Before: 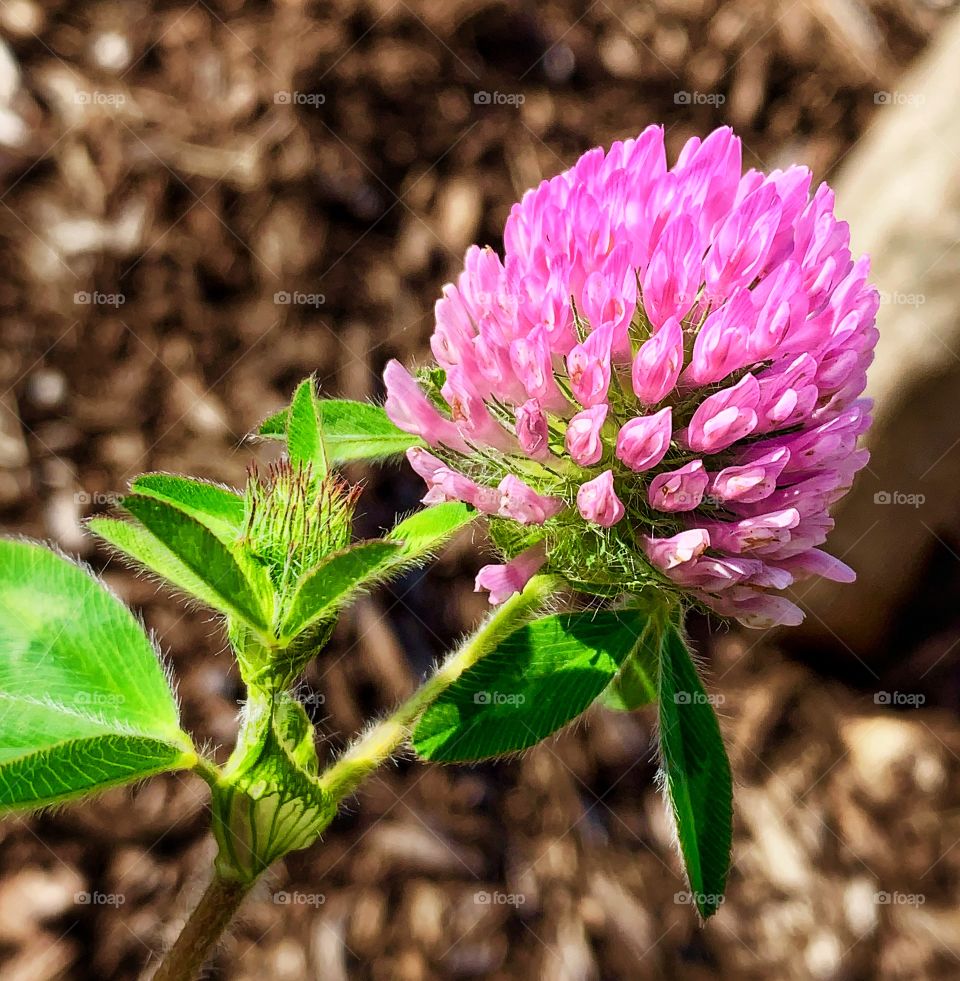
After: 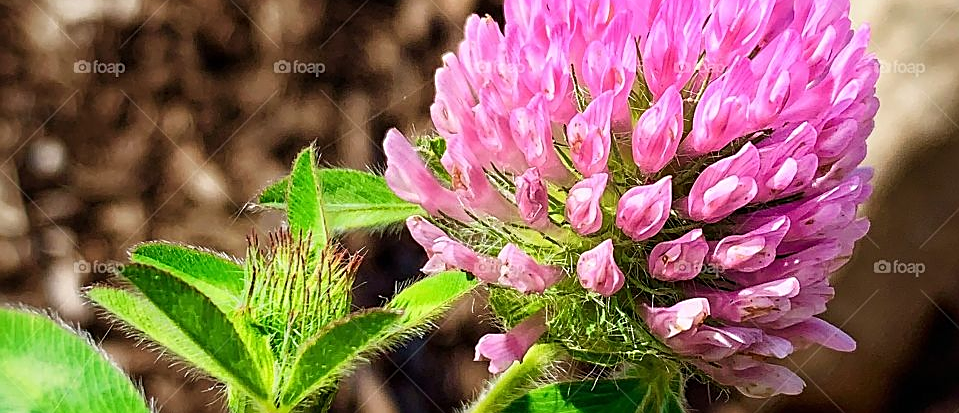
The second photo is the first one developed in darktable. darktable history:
crop and rotate: top 23.709%, bottom 34.126%
sharpen: on, module defaults
